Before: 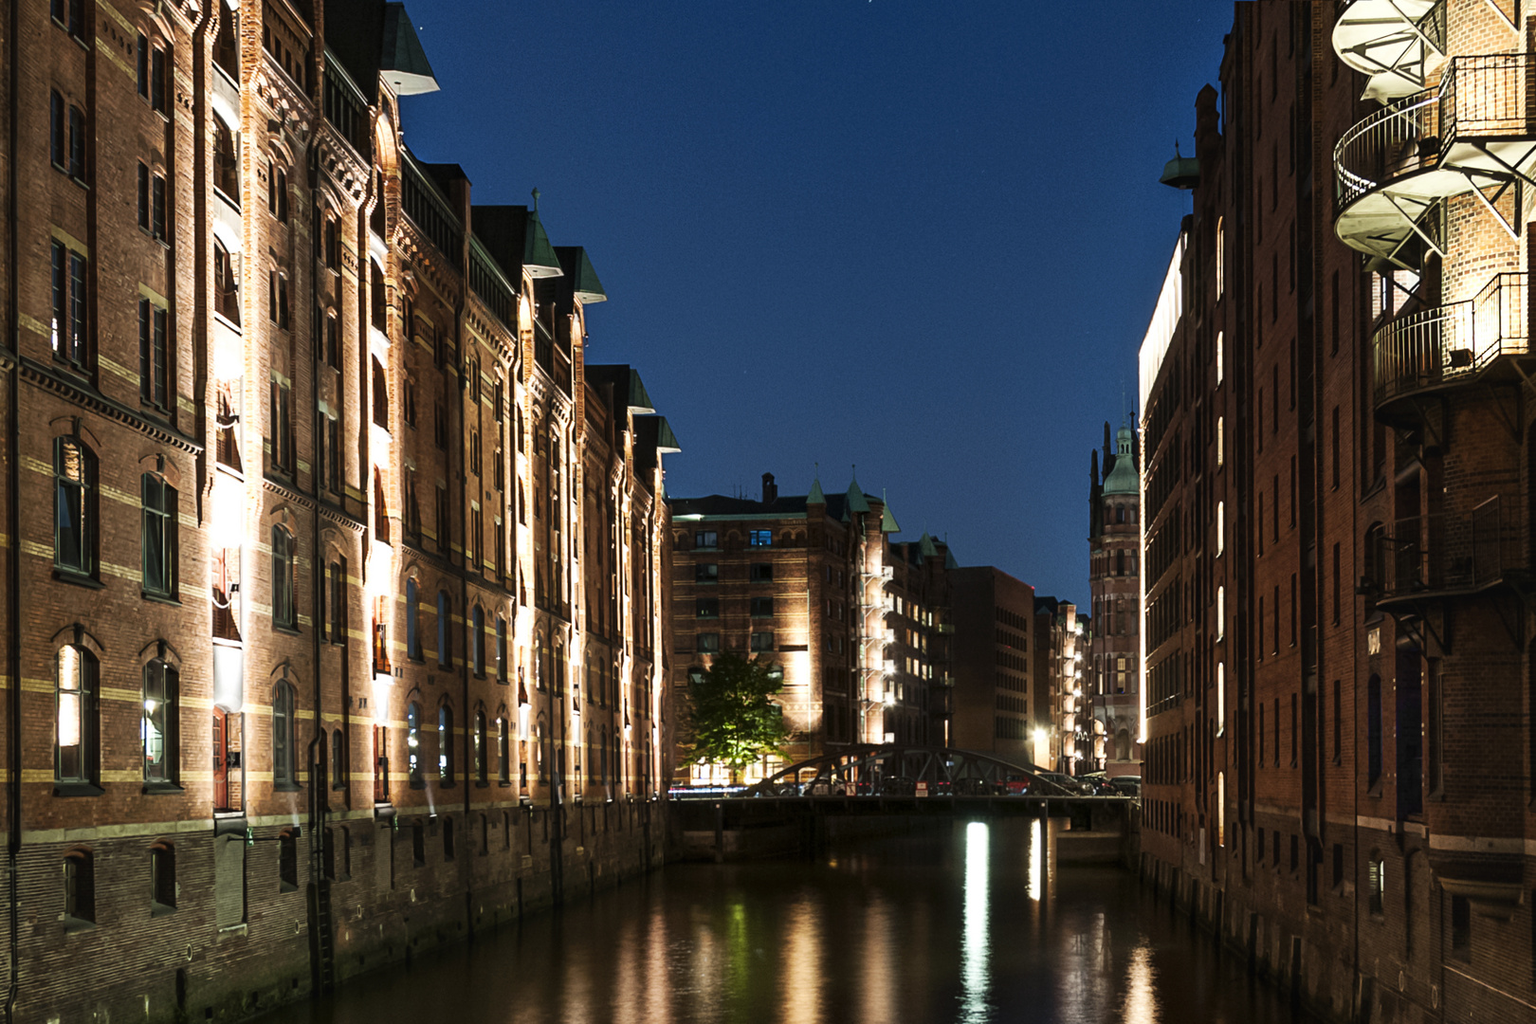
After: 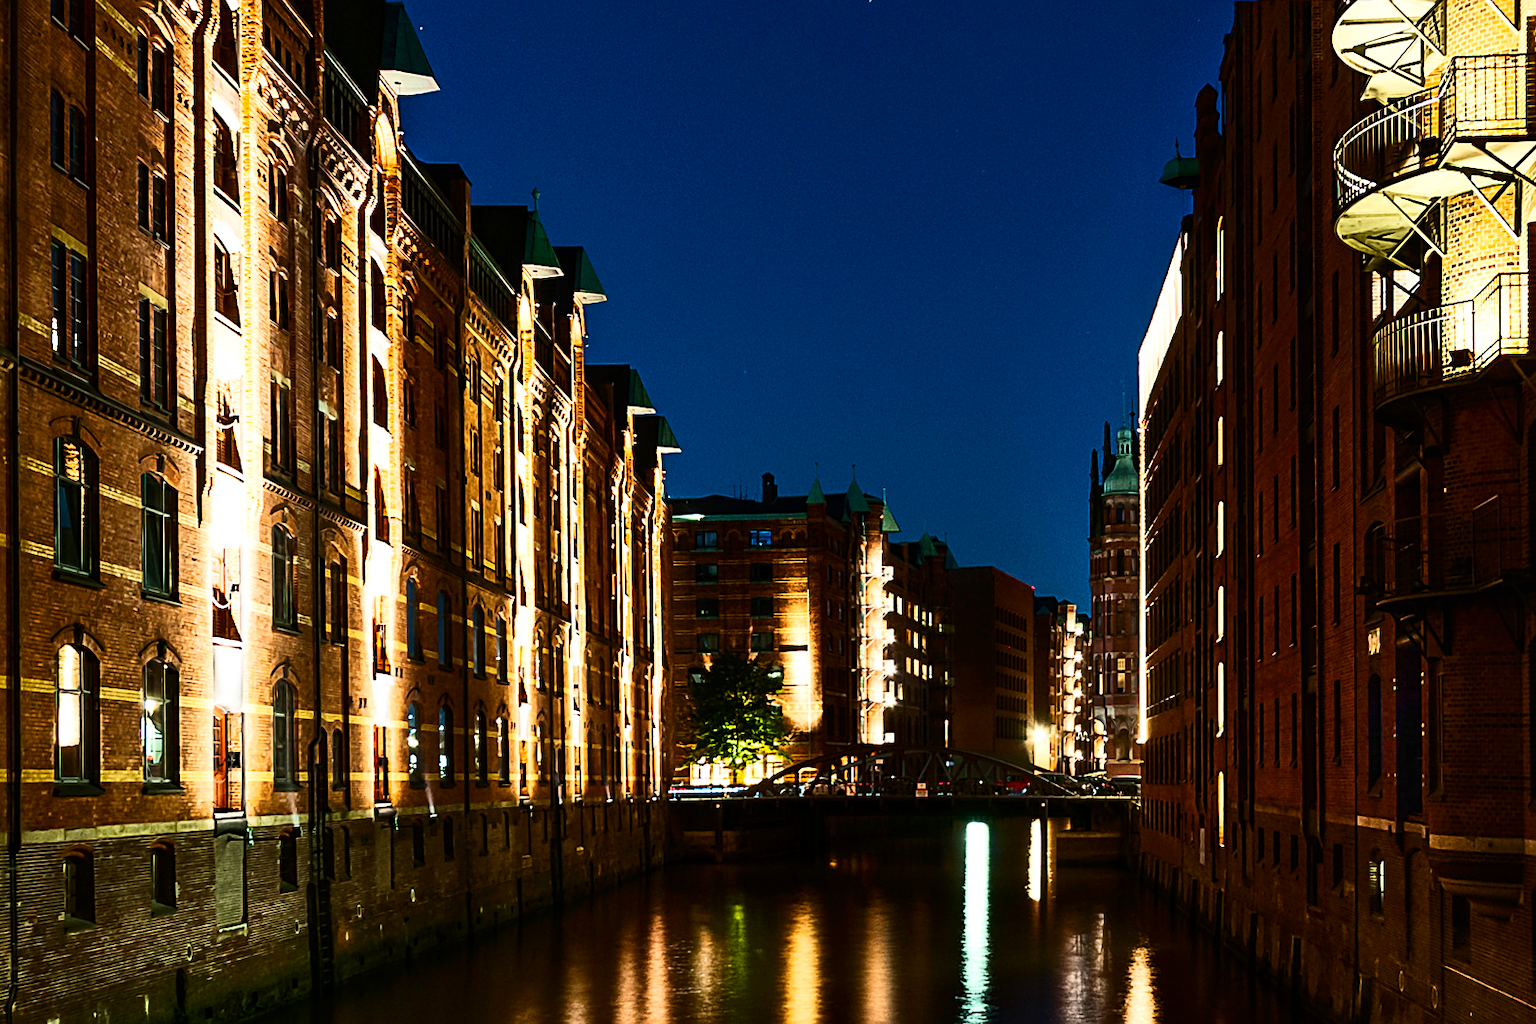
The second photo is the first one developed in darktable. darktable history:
sharpen: on, module defaults
contrast brightness saturation: contrast 0.39, brightness 0.1
color balance rgb: linear chroma grading › global chroma 15%, perceptual saturation grading › global saturation 30%
